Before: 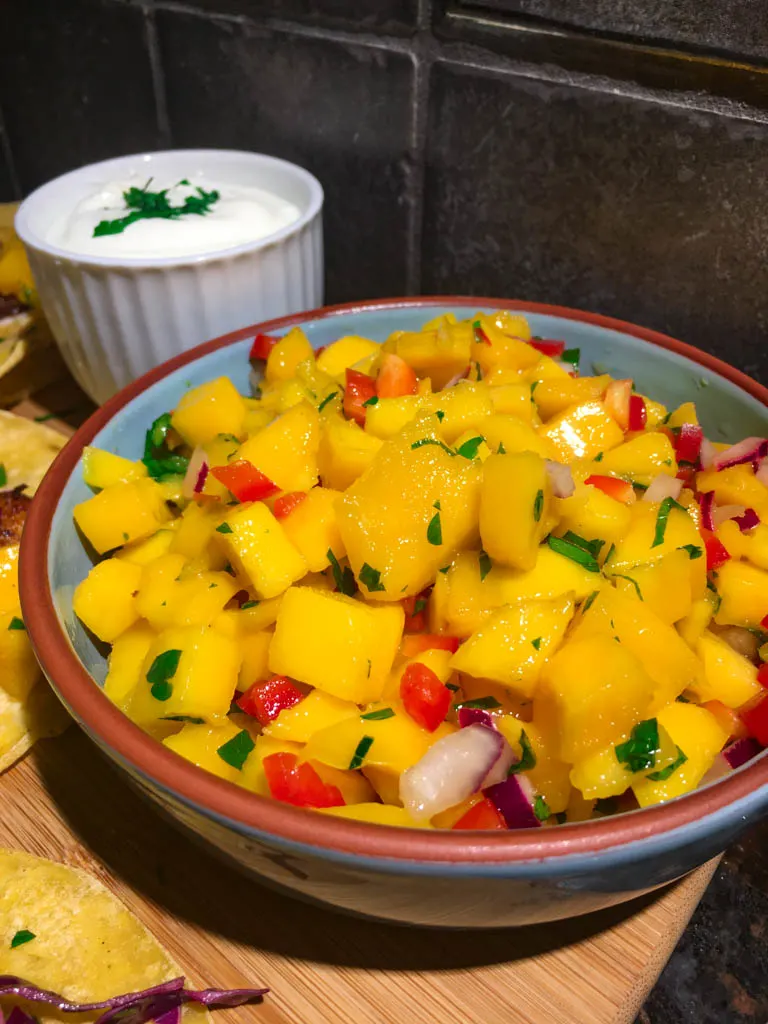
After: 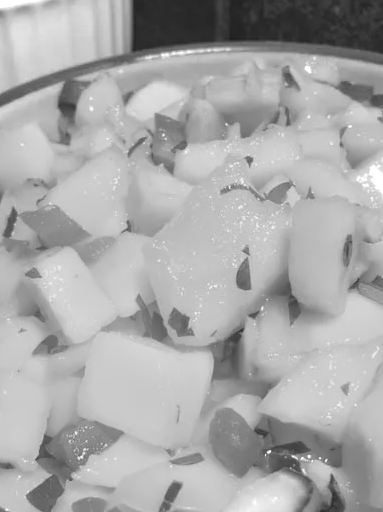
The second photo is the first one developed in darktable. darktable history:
exposure: black level correction 0, exposure 0.7 EV, compensate exposure bias true, compensate highlight preservation false
color zones: curves: ch0 [(0.068, 0.464) (0.25, 0.5) (0.48, 0.508) (0.75, 0.536) (0.886, 0.476) (0.967, 0.456)]; ch1 [(0.066, 0.456) (0.25, 0.5) (0.616, 0.508) (0.746, 0.56) (0.934, 0.444)]
monochrome: size 1
bloom: size 9%, threshold 100%, strength 7%
crop: left 25%, top 25%, right 25%, bottom 25%
